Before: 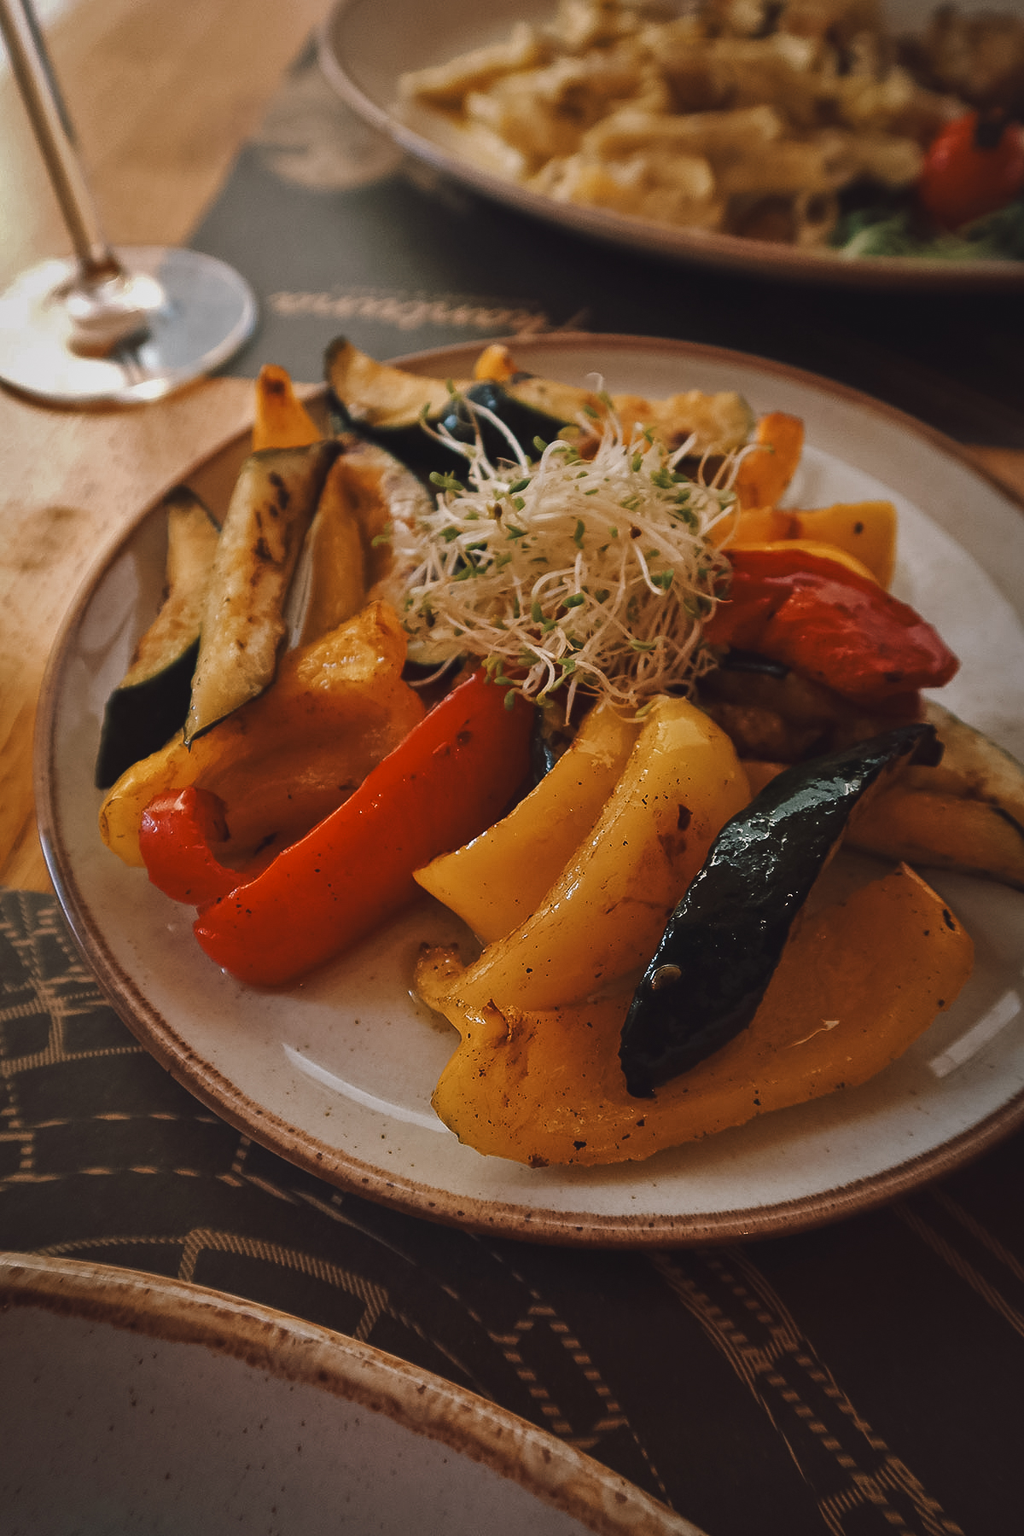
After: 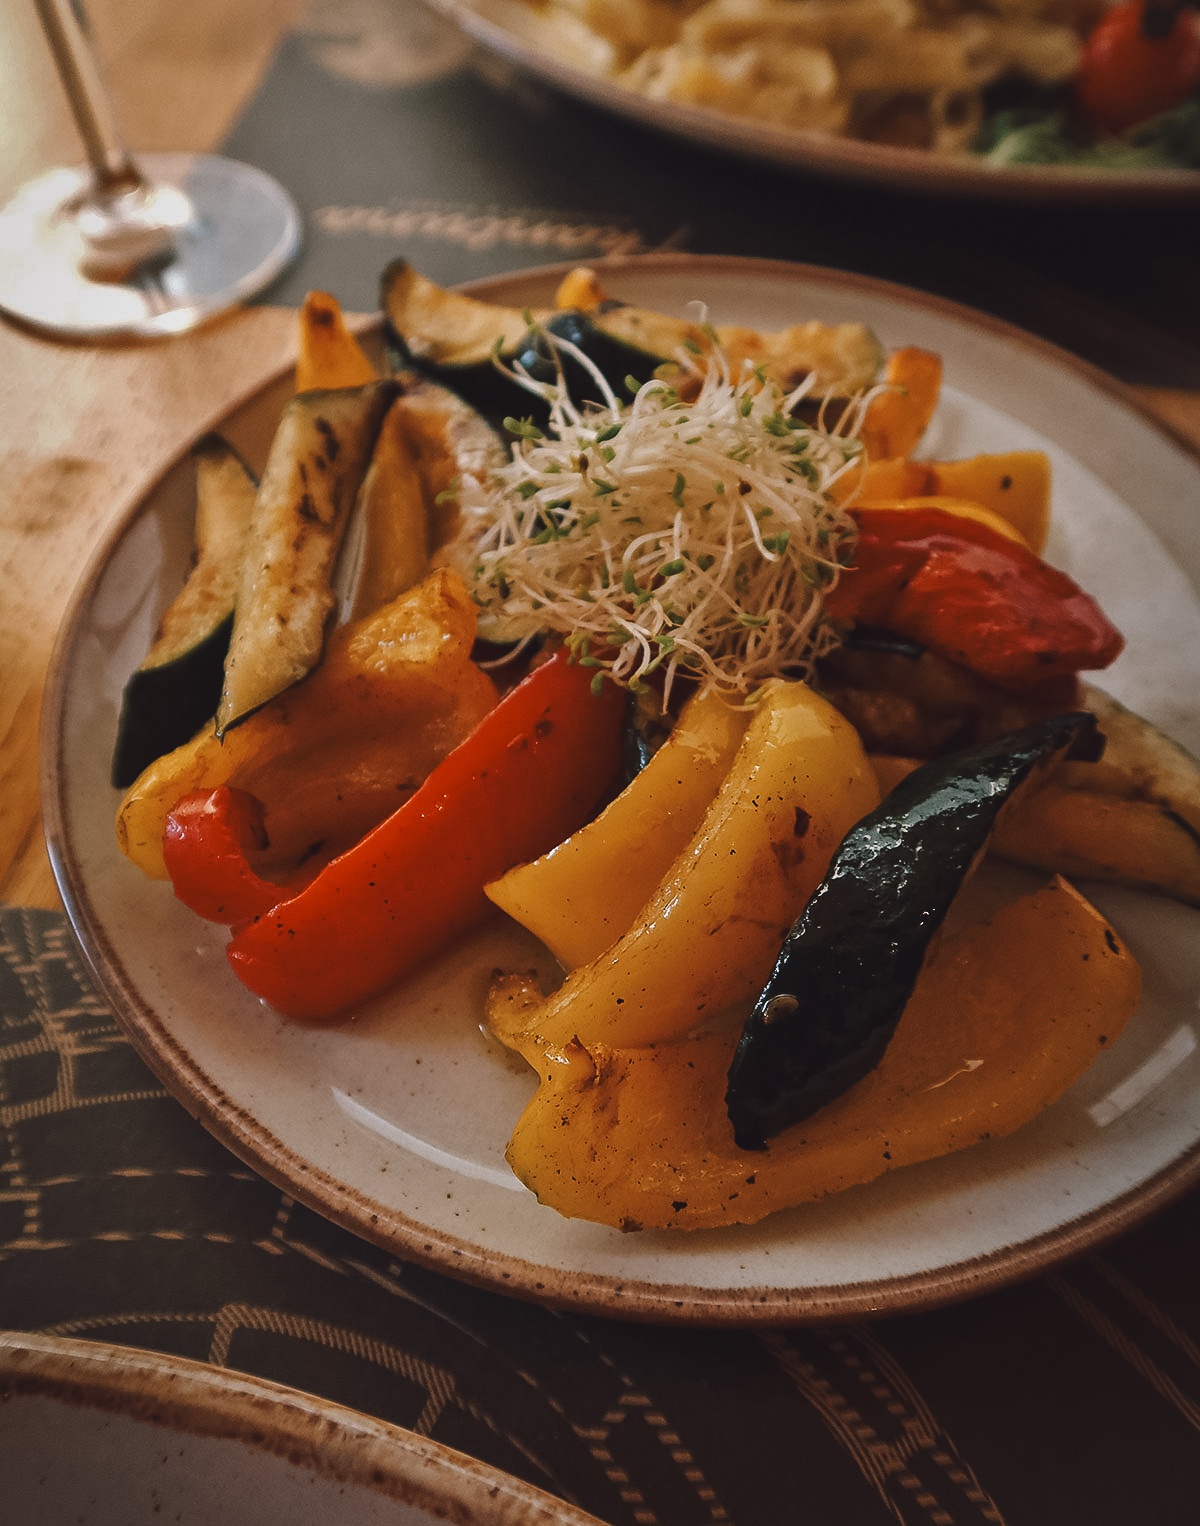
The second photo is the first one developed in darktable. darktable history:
crop: top 7.6%, bottom 7.621%
